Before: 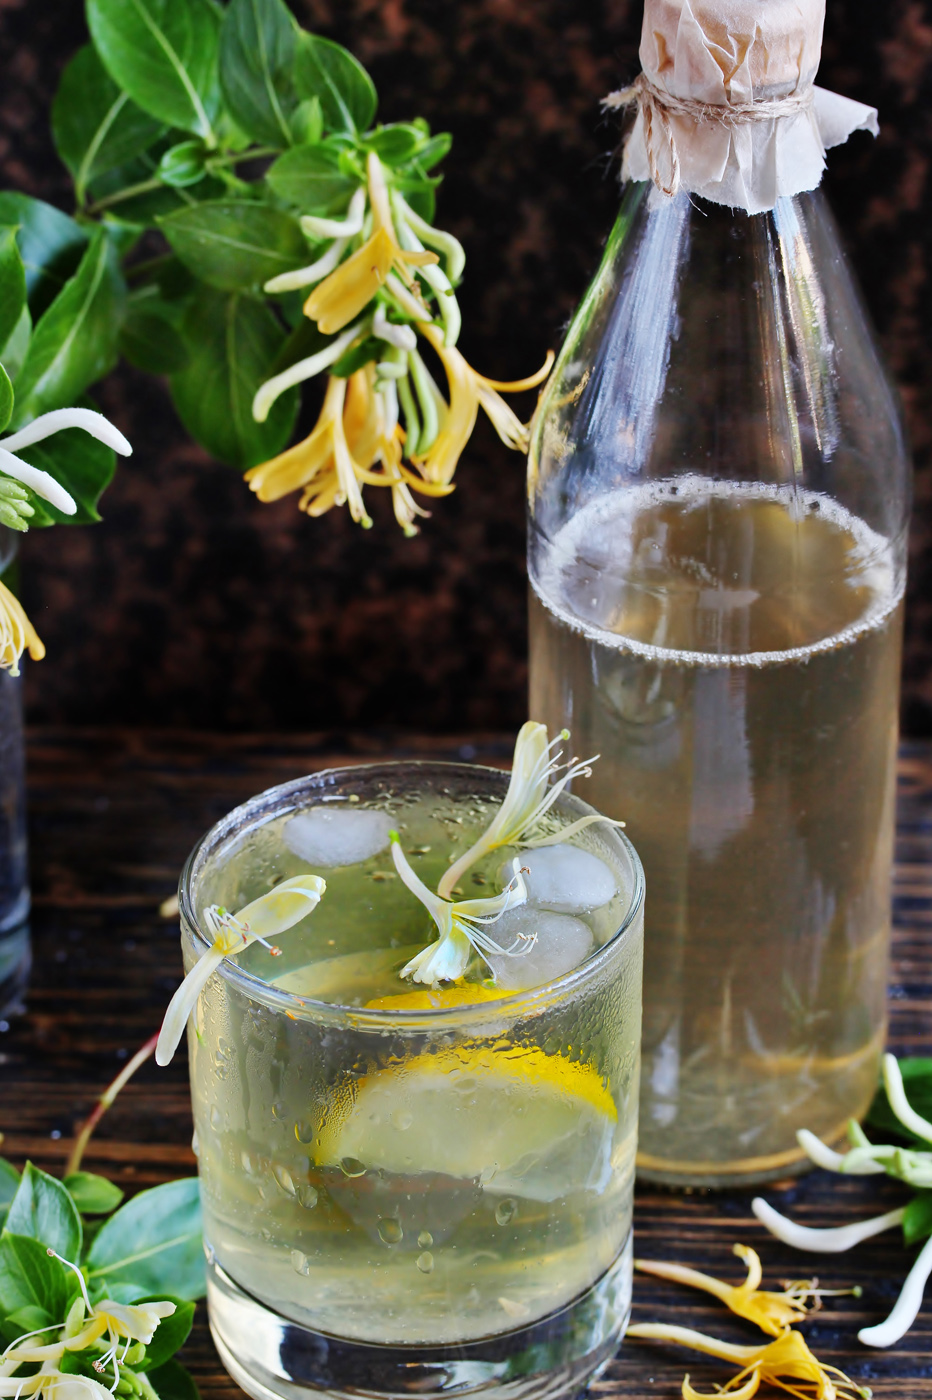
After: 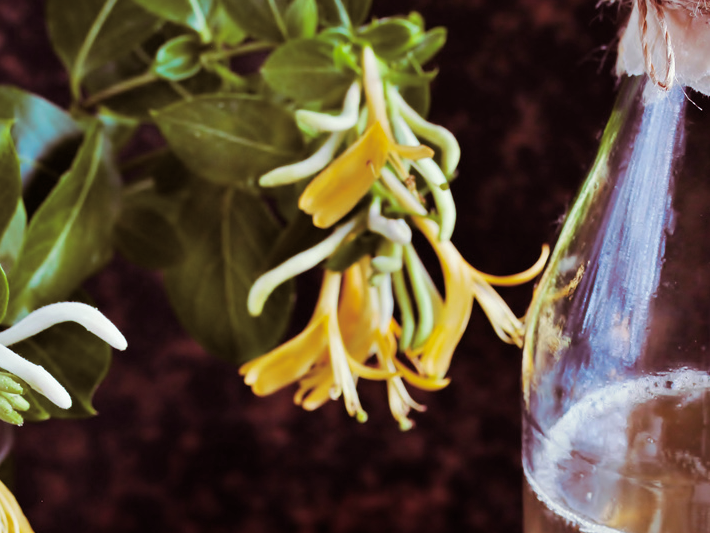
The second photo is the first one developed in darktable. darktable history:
crop: left 0.579%, top 7.627%, right 23.167%, bottom 54.275%
color balance rgb: perceptual saturation grading › global saturation 35%, perceptual saturation grading › highlights -30%, perceptual saturation grading › shadows 35%, perceptual brilliance grading › global brilliance 3%, perceptual brilliance grading › highlights -3%, perceptual brilliance grading › shadows 3%
split-toning: on, module defaults
